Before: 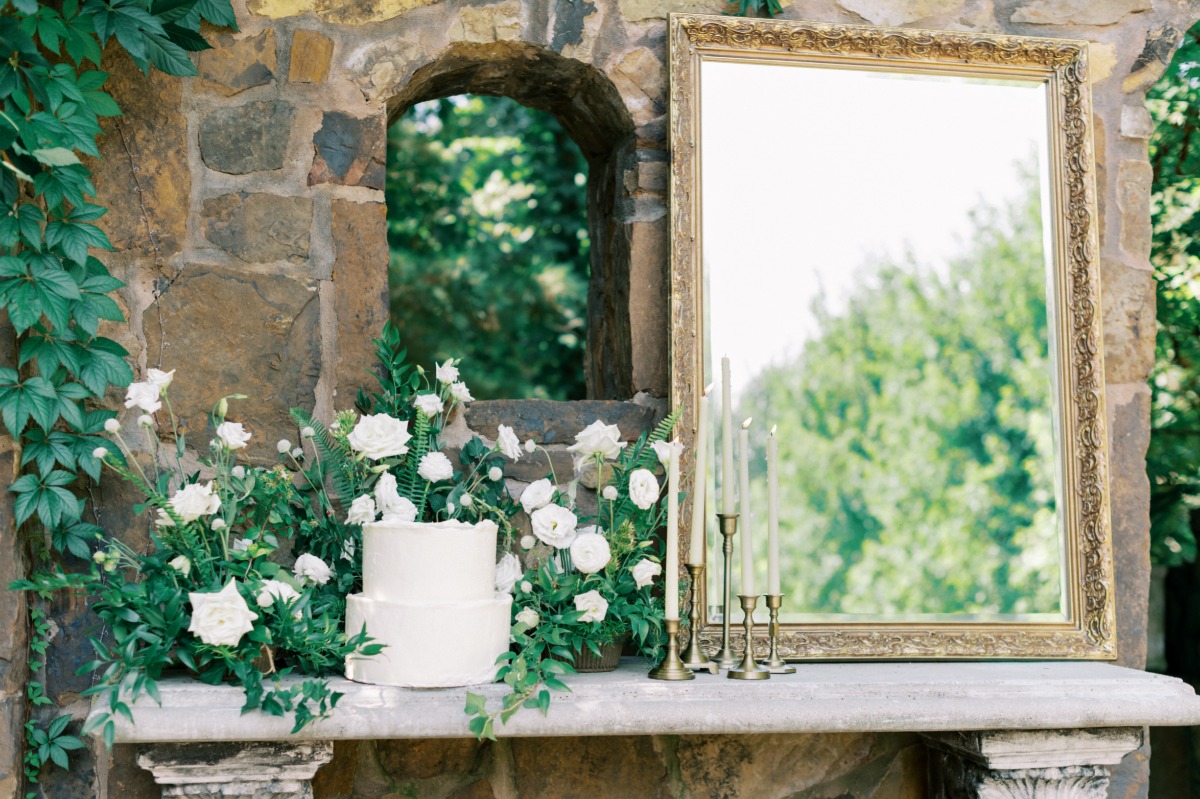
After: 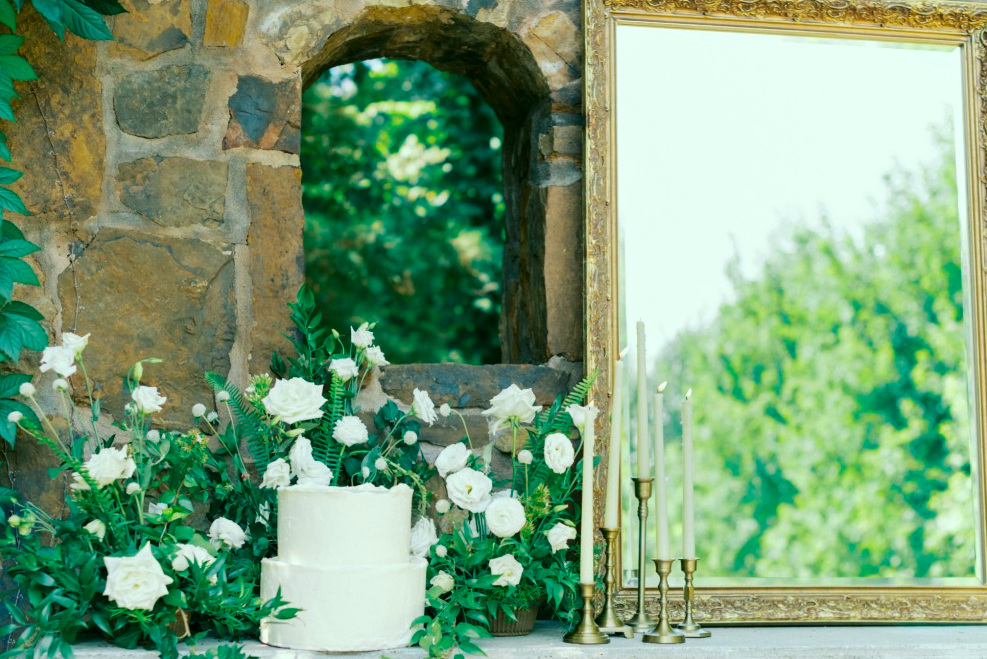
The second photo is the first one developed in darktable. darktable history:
crop and rotate: left 7.163%, top 4.544%, right 10.581%, bottom 12.955%
color correction: highlights a* -7.3, highlights b* 1.44, shadows a* -3.75, saturation 1.39
